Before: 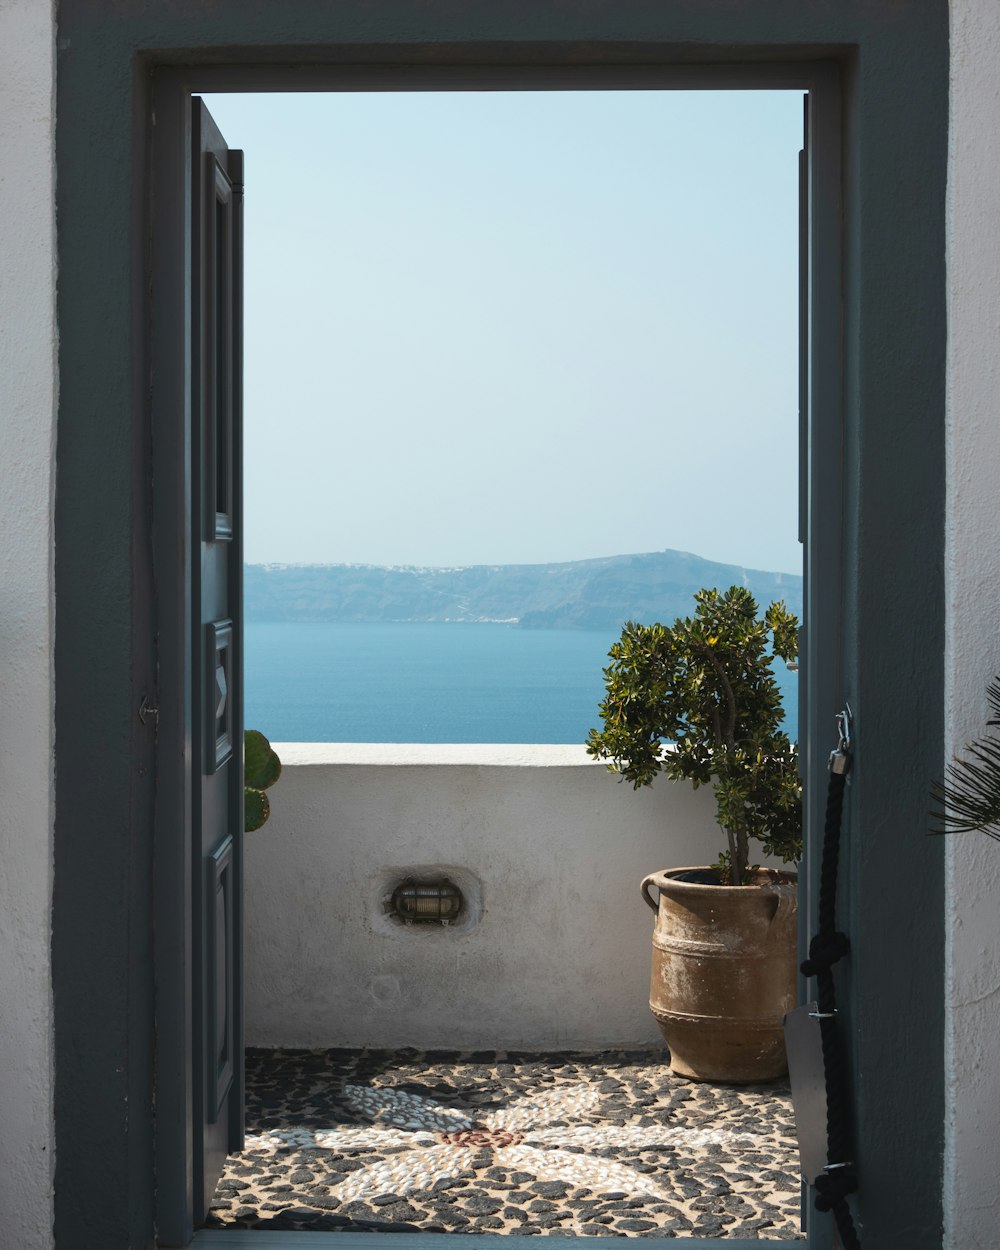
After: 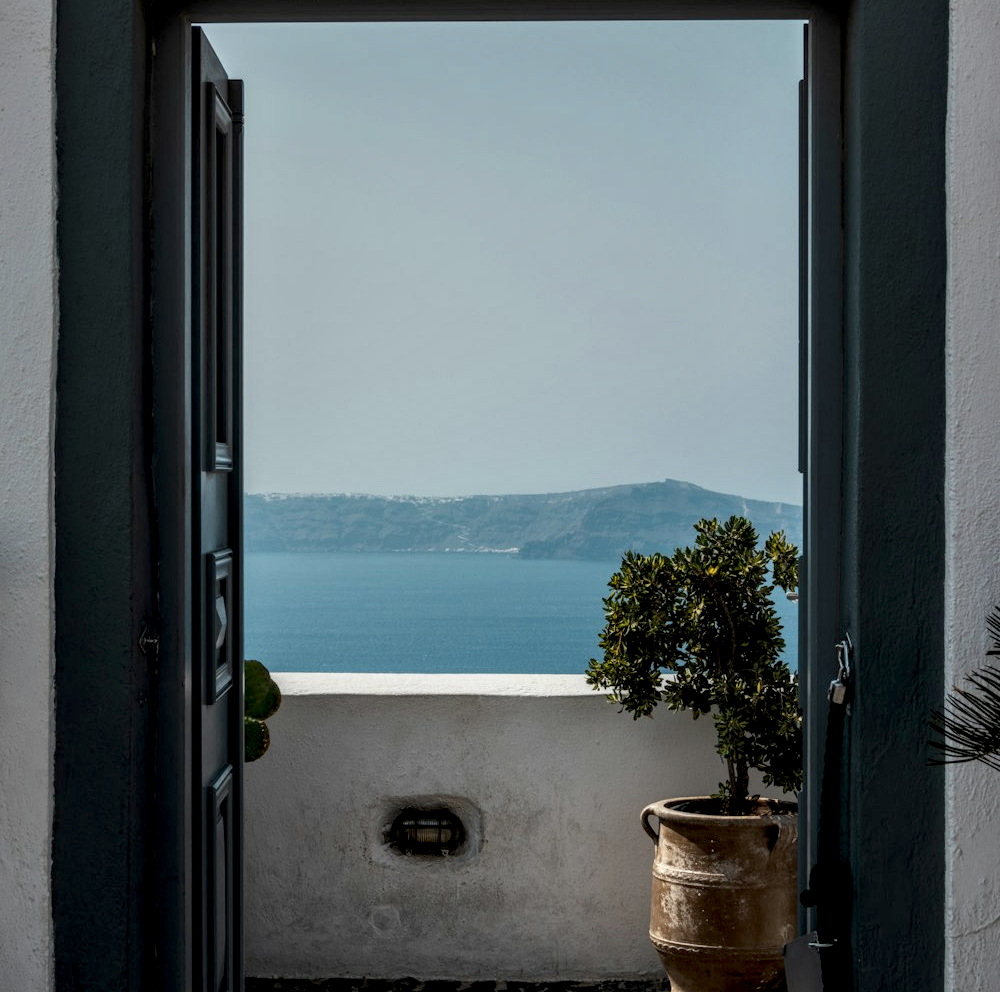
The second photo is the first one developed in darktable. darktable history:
crop and rotate: top 5.667%, bottom 14.937%
local contrast: highlights 0%, shadows 0%, detail 182%
exposure: black level correction 0.009, exposure -0.637 EV, compensate highlight preservation false
